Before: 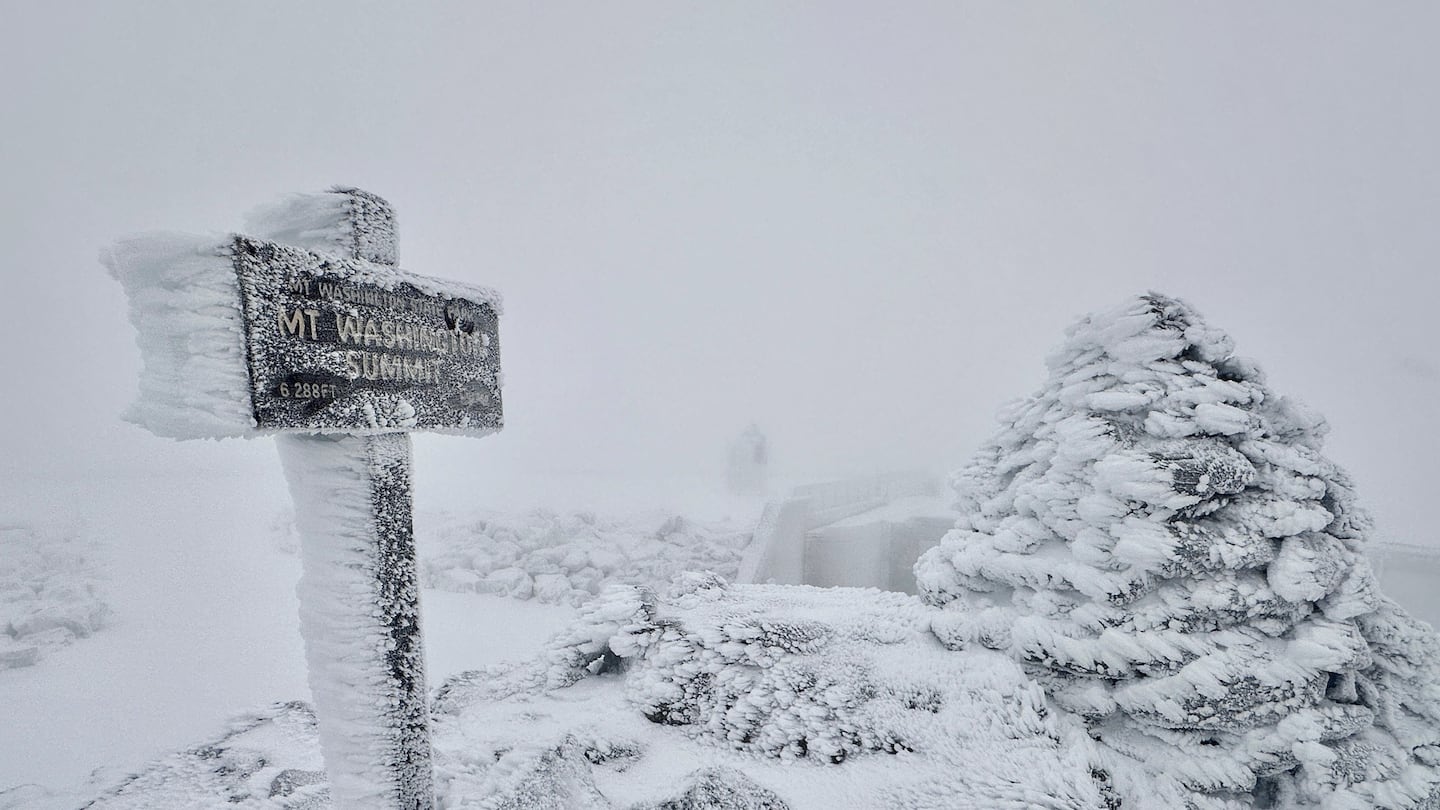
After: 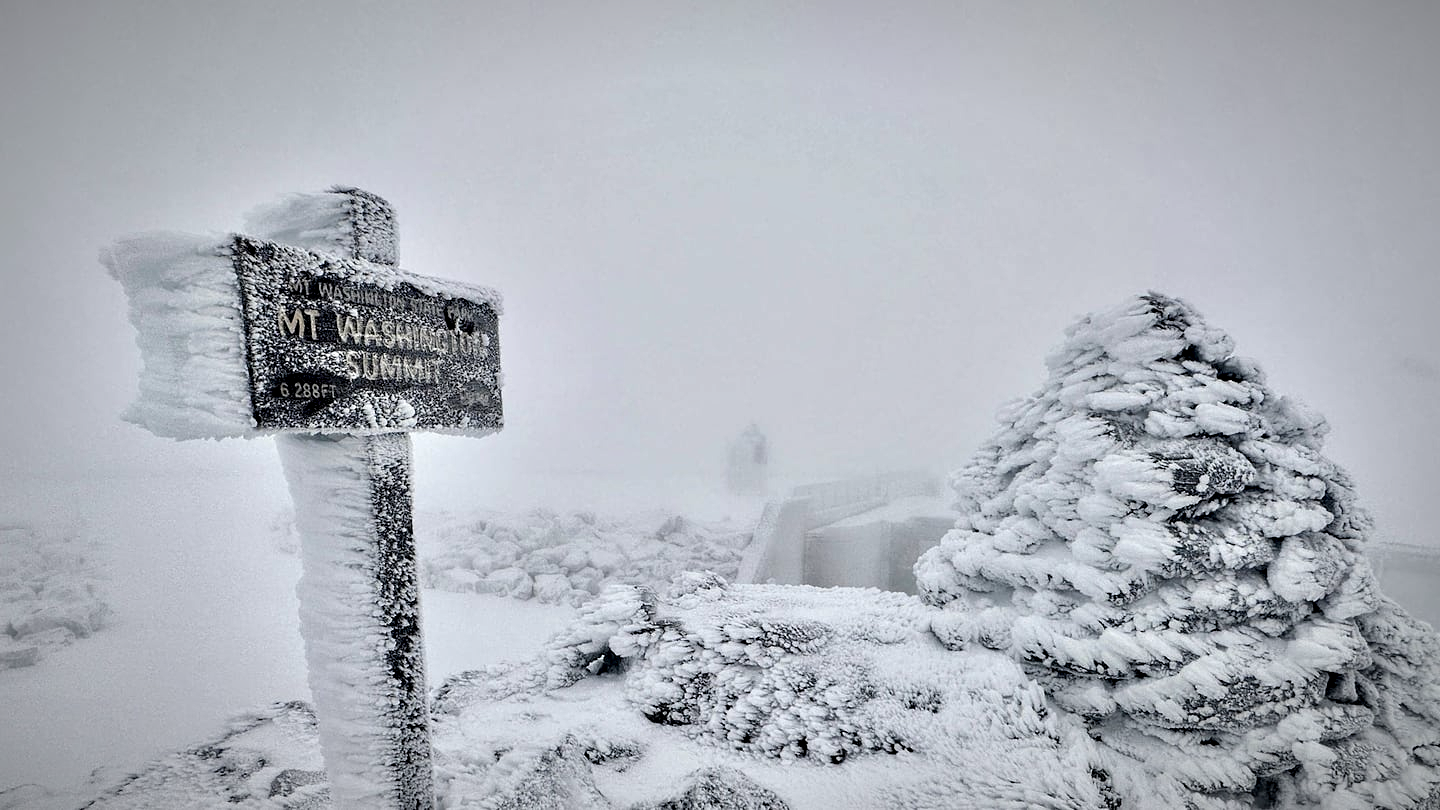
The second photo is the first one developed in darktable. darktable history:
contrast equalizer: octaves 7, y [[0.6 ×6], [0.55 ×6], [0 ×6], [0 ×6], [0 ×6]]
vignetting: fall-off start 80.85%, fall-off radius 62.08%, automatic ratio true, width/height ratio 1.42
